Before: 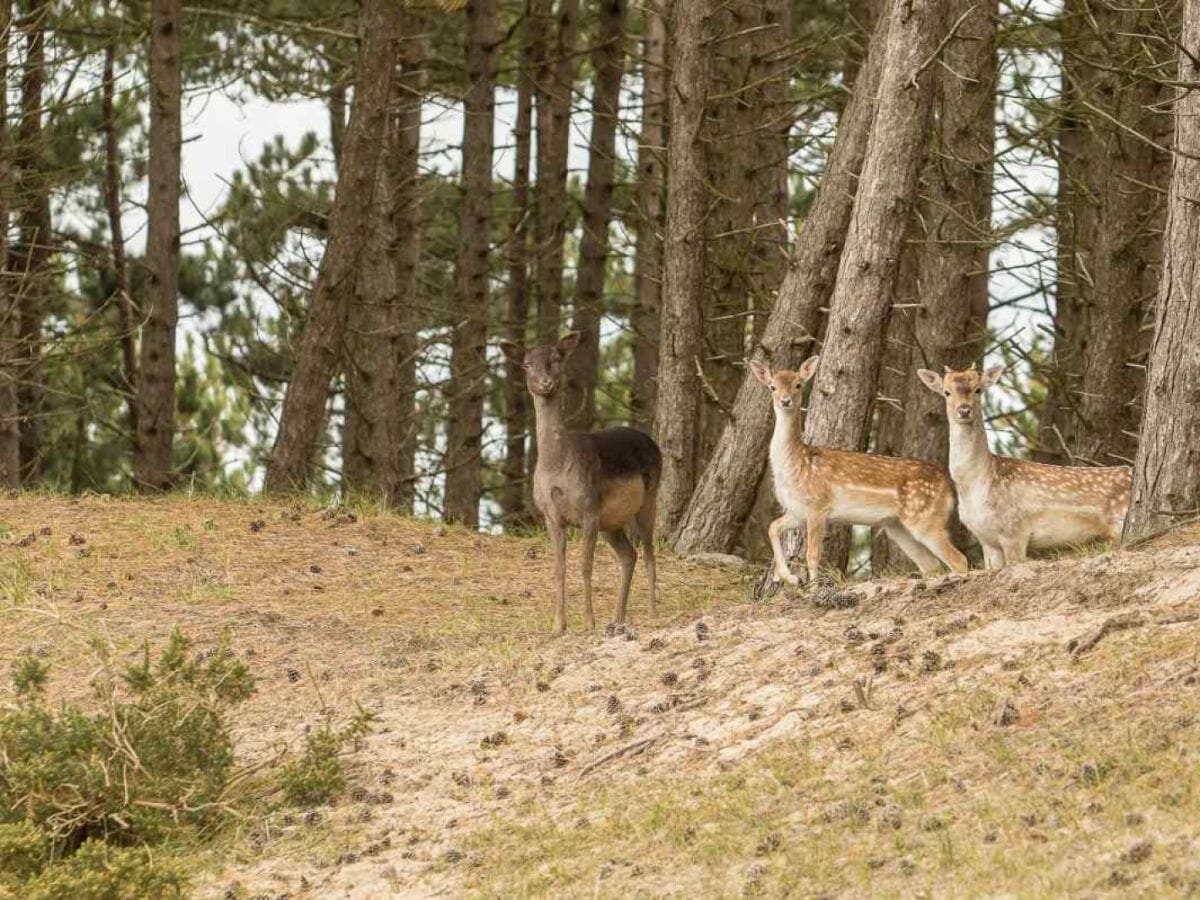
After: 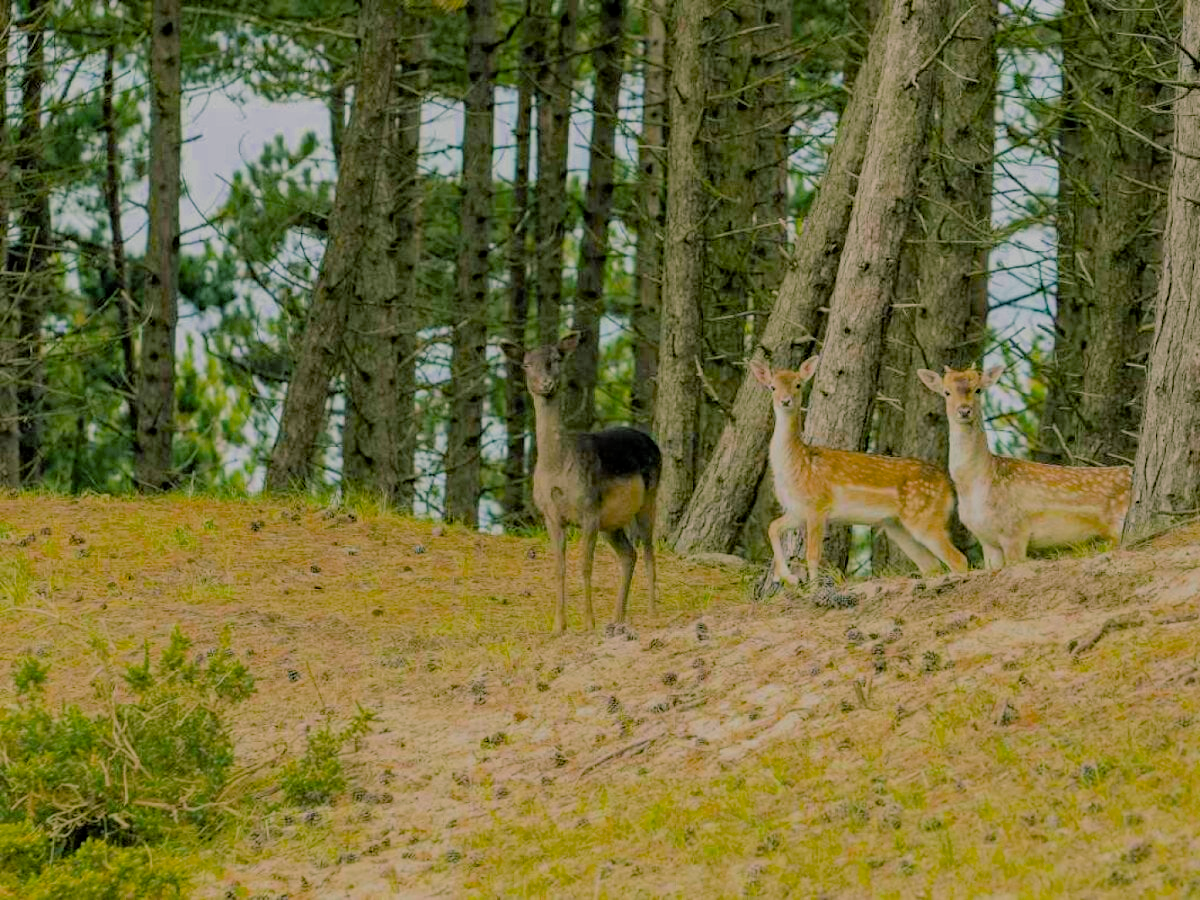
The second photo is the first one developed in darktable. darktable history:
haze removal: strength 0.293, distance 0.245, compatibility mode true, adaptive false
color balance rgb: shadows lift › chroma 2.028%, shadows lift › hue 186.1°, power › luminance -7.768%, power › chroma 2.297%, power › hue 218.87°, highlights gain › chroma 0.19%, highlights gain › hue 332.18°, perceptual saturation grading › global saturation 24.93%, perceptual brilliance grading › global brilliance 2.673%, perceptual brilliance grading › highlights -3.452%, perceptual brilliance grading › shadows 2.564%, global vibrance 45.734%
filmic rgb: middle gray luminance 3.31%, black relative exposure -5.95 EV, white relative exposure 6.31 EV, threshold 2.98 EV, dynamic range scaling 22.02%, target black luminance 0%, hardness 2.34, latitude 46.14%, contrast 0.789, highlights saturation mix 98.99%, shadows ↔ highlights balance 0.102%, enable highlight reconstruction true
